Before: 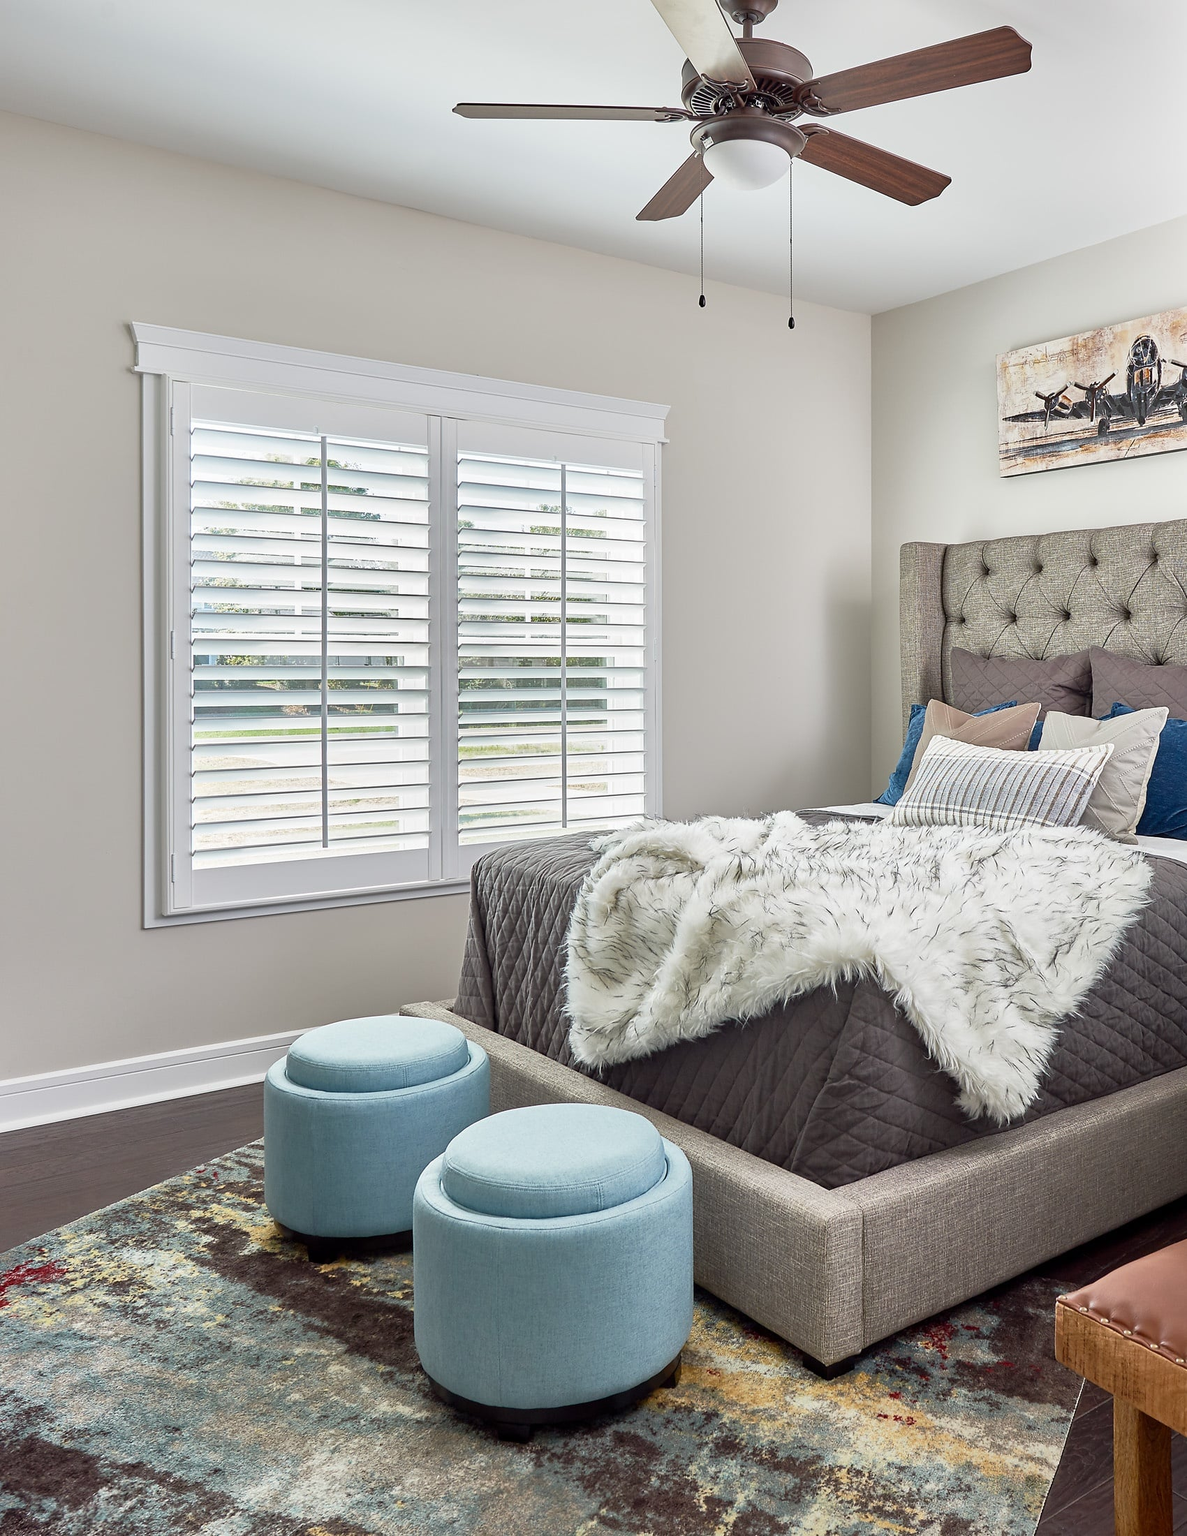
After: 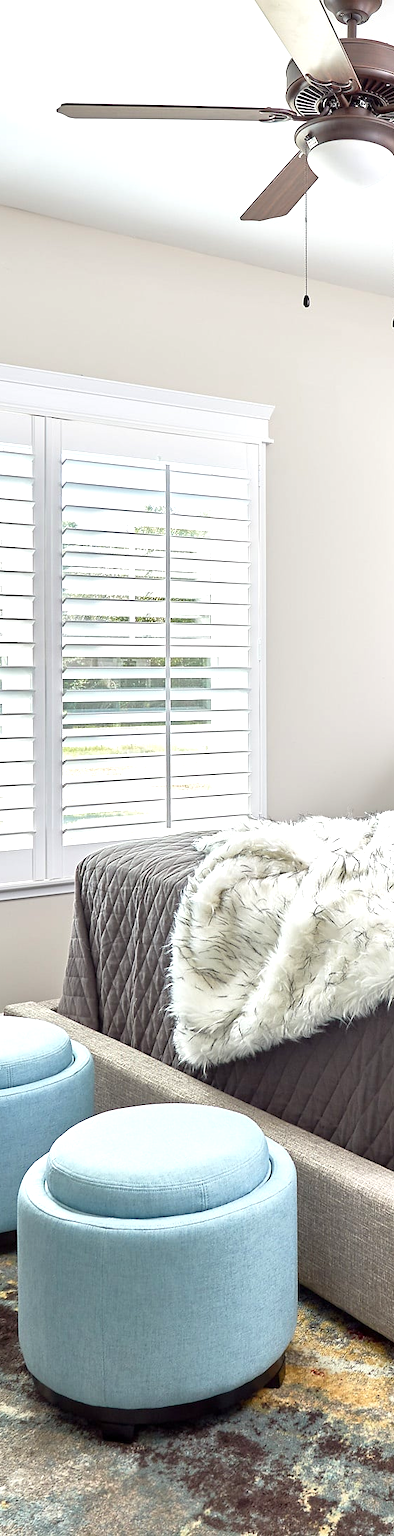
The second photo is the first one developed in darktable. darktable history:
exposure: exposure 0.648 EV, compensate highlight preservation false
tone equalizer: -8 EV 0.06 EV, smoothing diameter 25%, edges refinement/feathering 10, preserve details guided filter
crop: left 33.36%, right 33.36%
